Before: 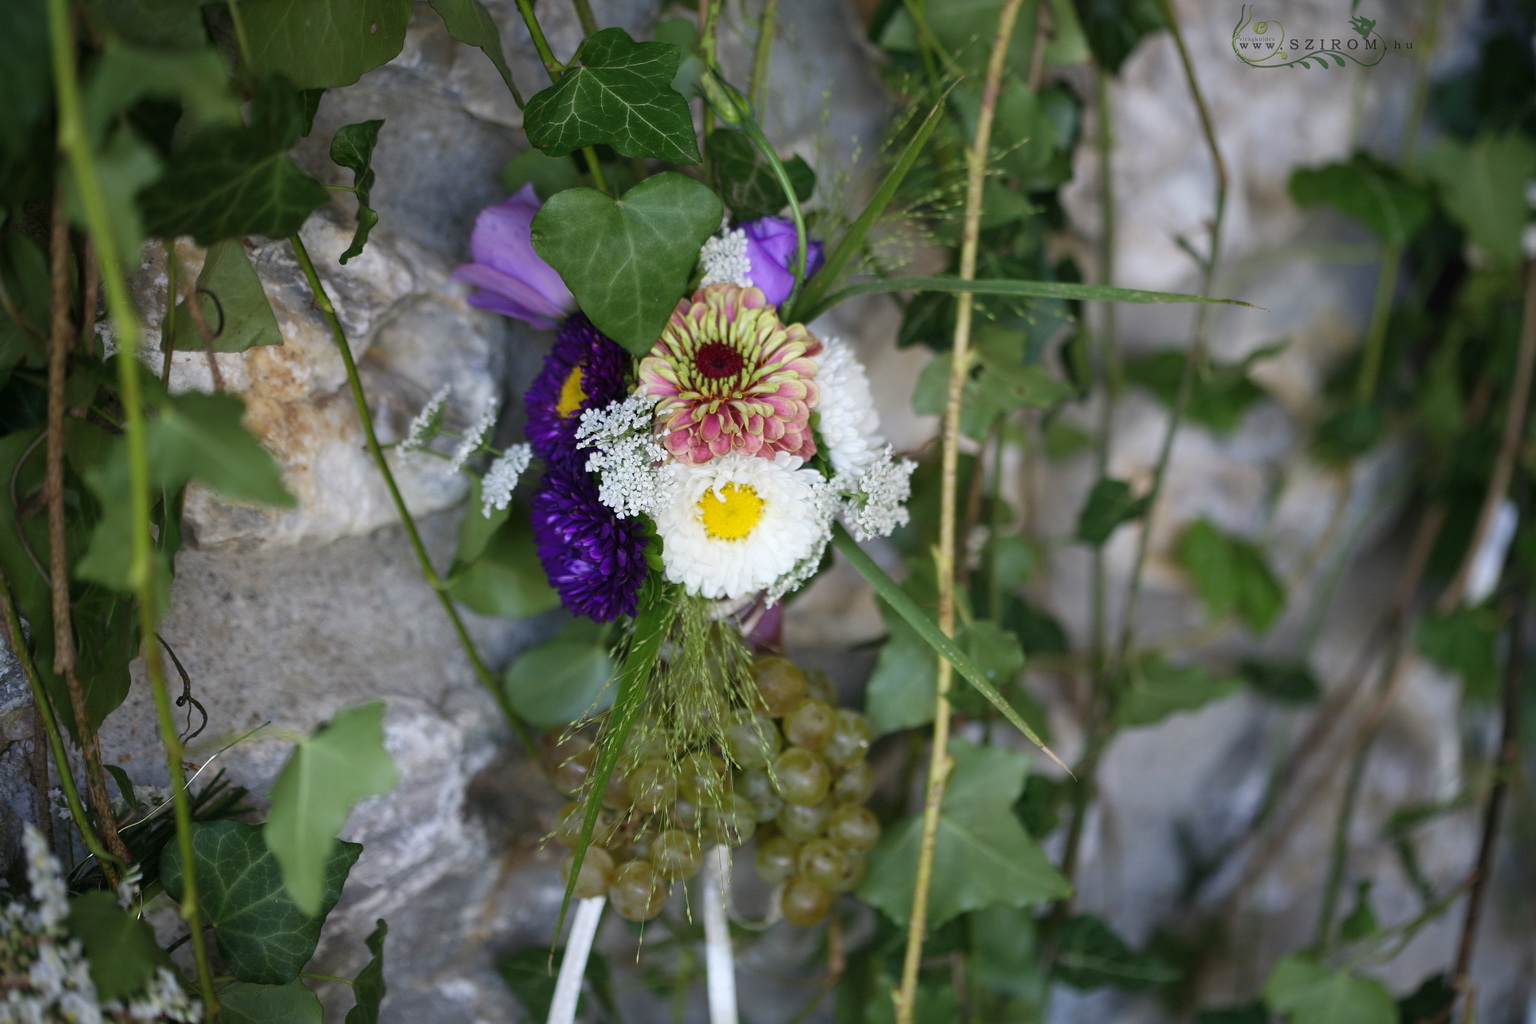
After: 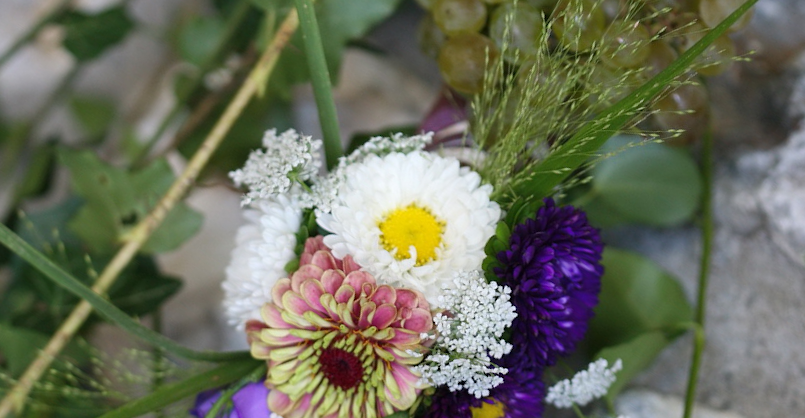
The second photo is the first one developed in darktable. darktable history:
crop and rotate: angle 147.45°, left 9.111%, top 15.575%, right 4.397%, bottom 16.988%
